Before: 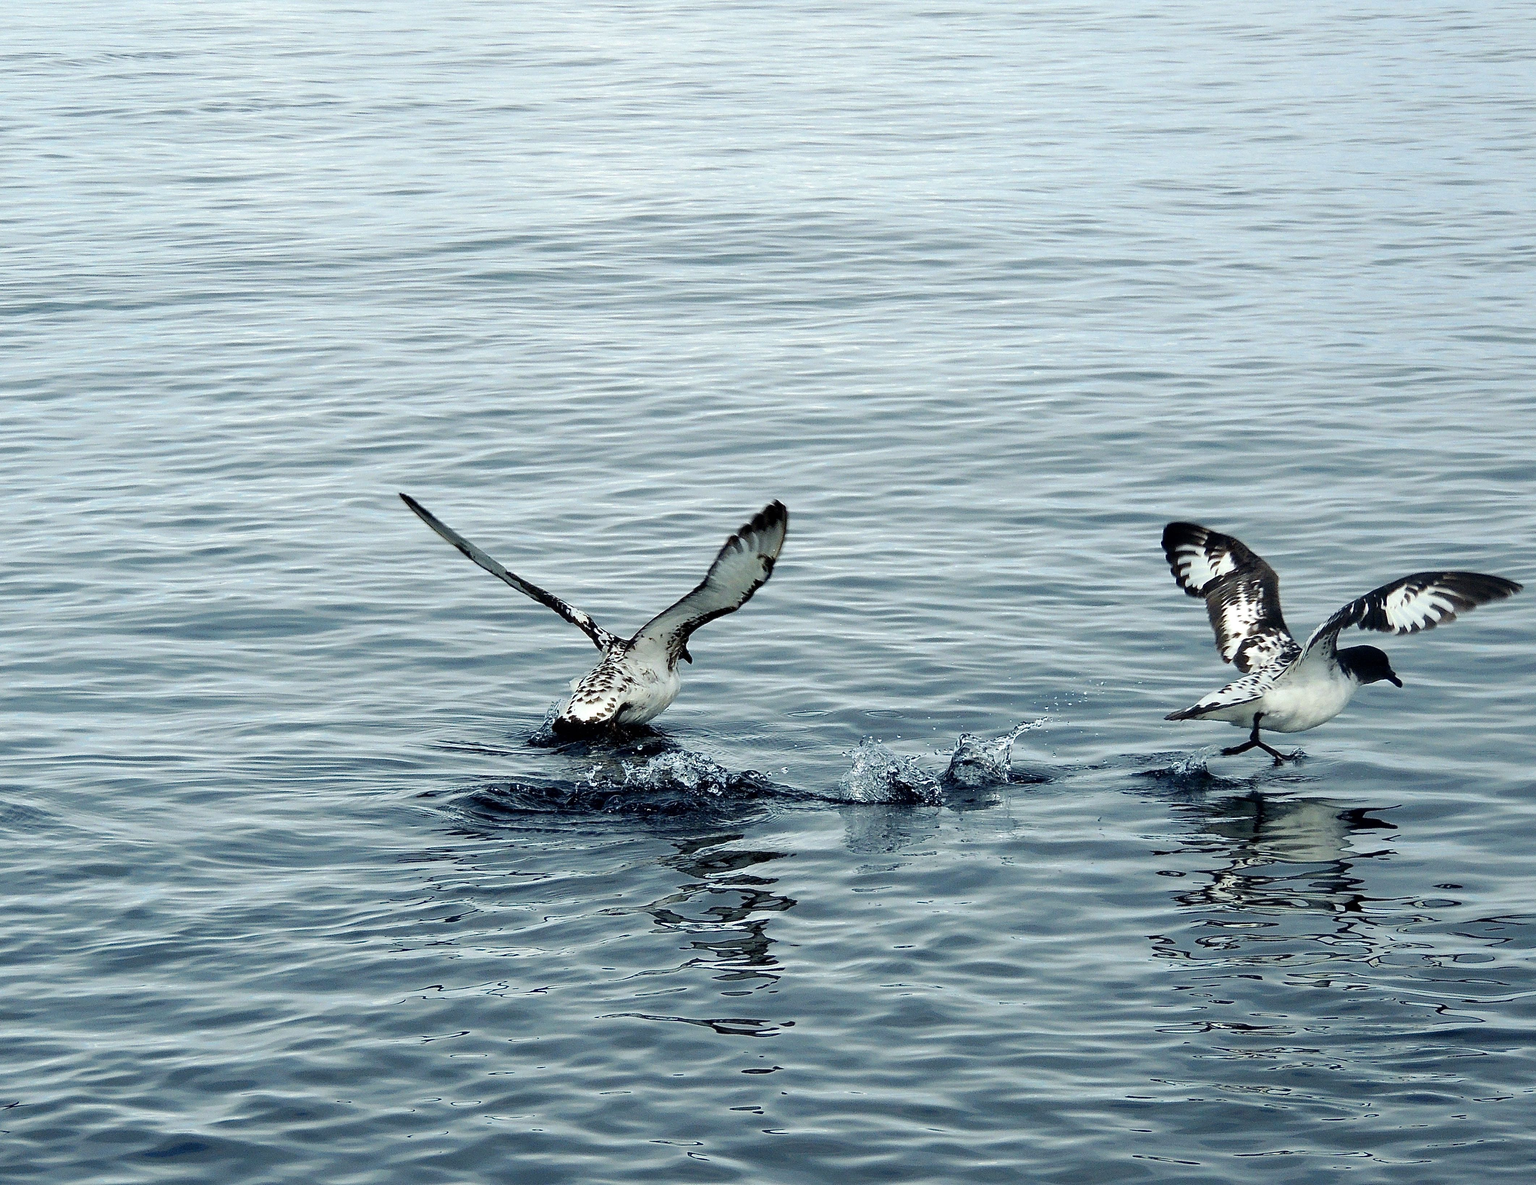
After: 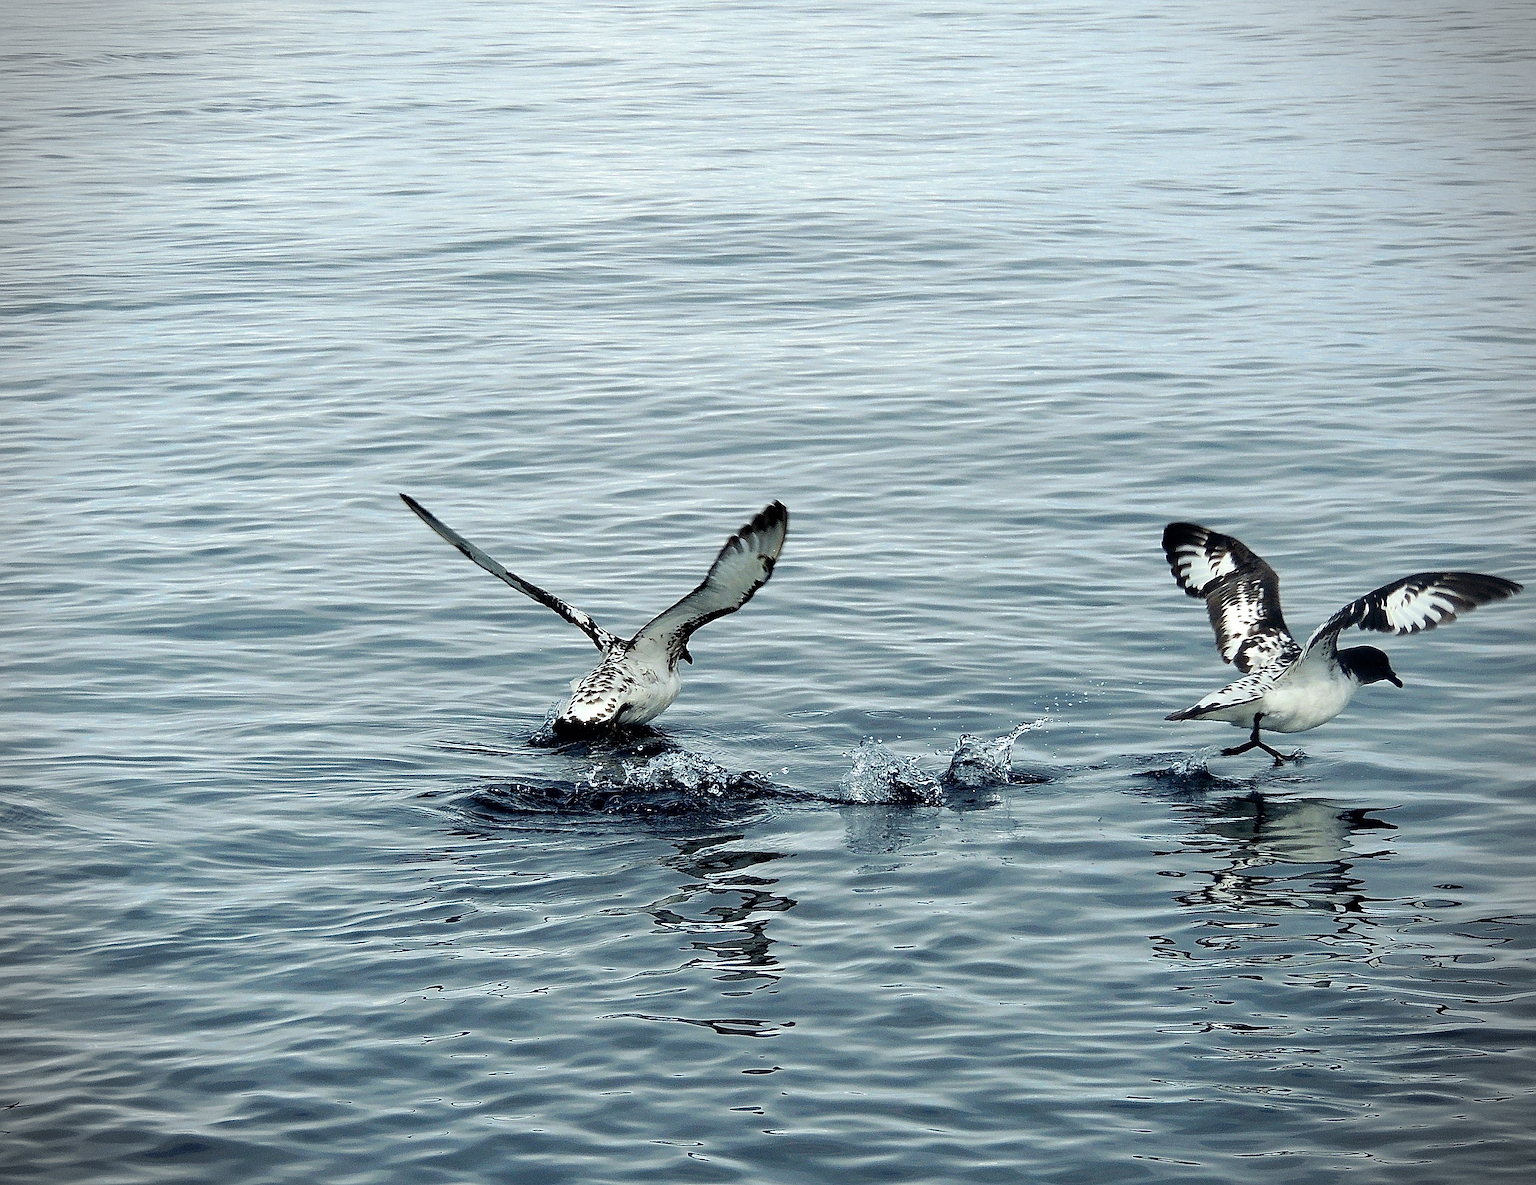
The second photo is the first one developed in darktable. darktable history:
sharpen: on, module defaults
vignetting: dithering 8-bit output
